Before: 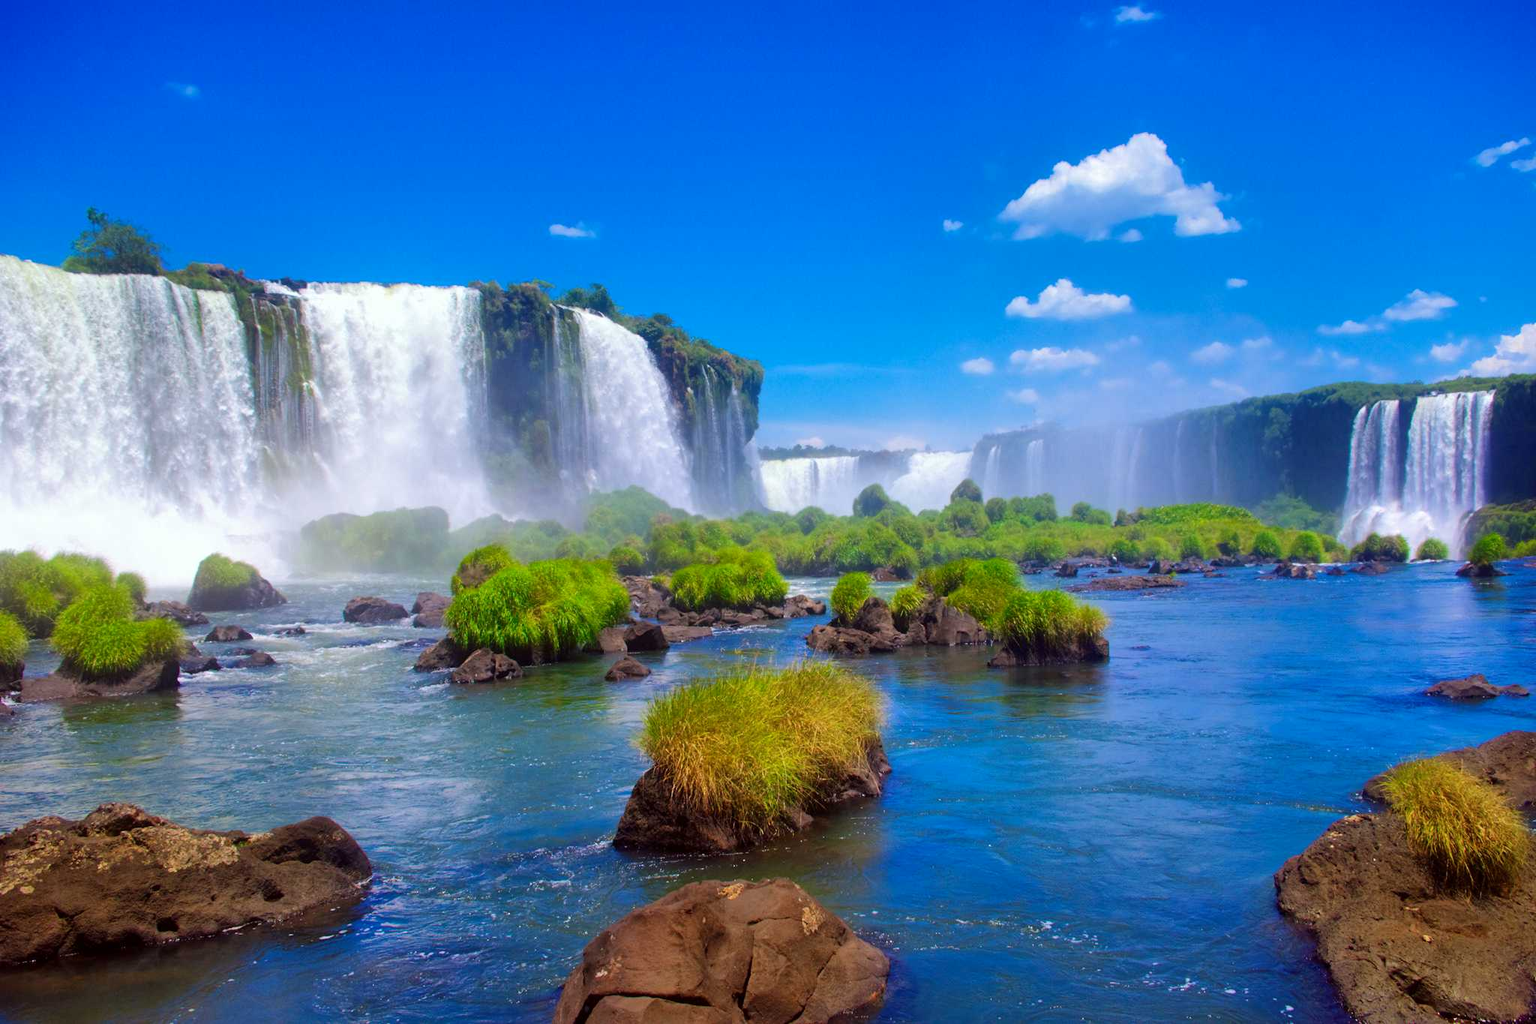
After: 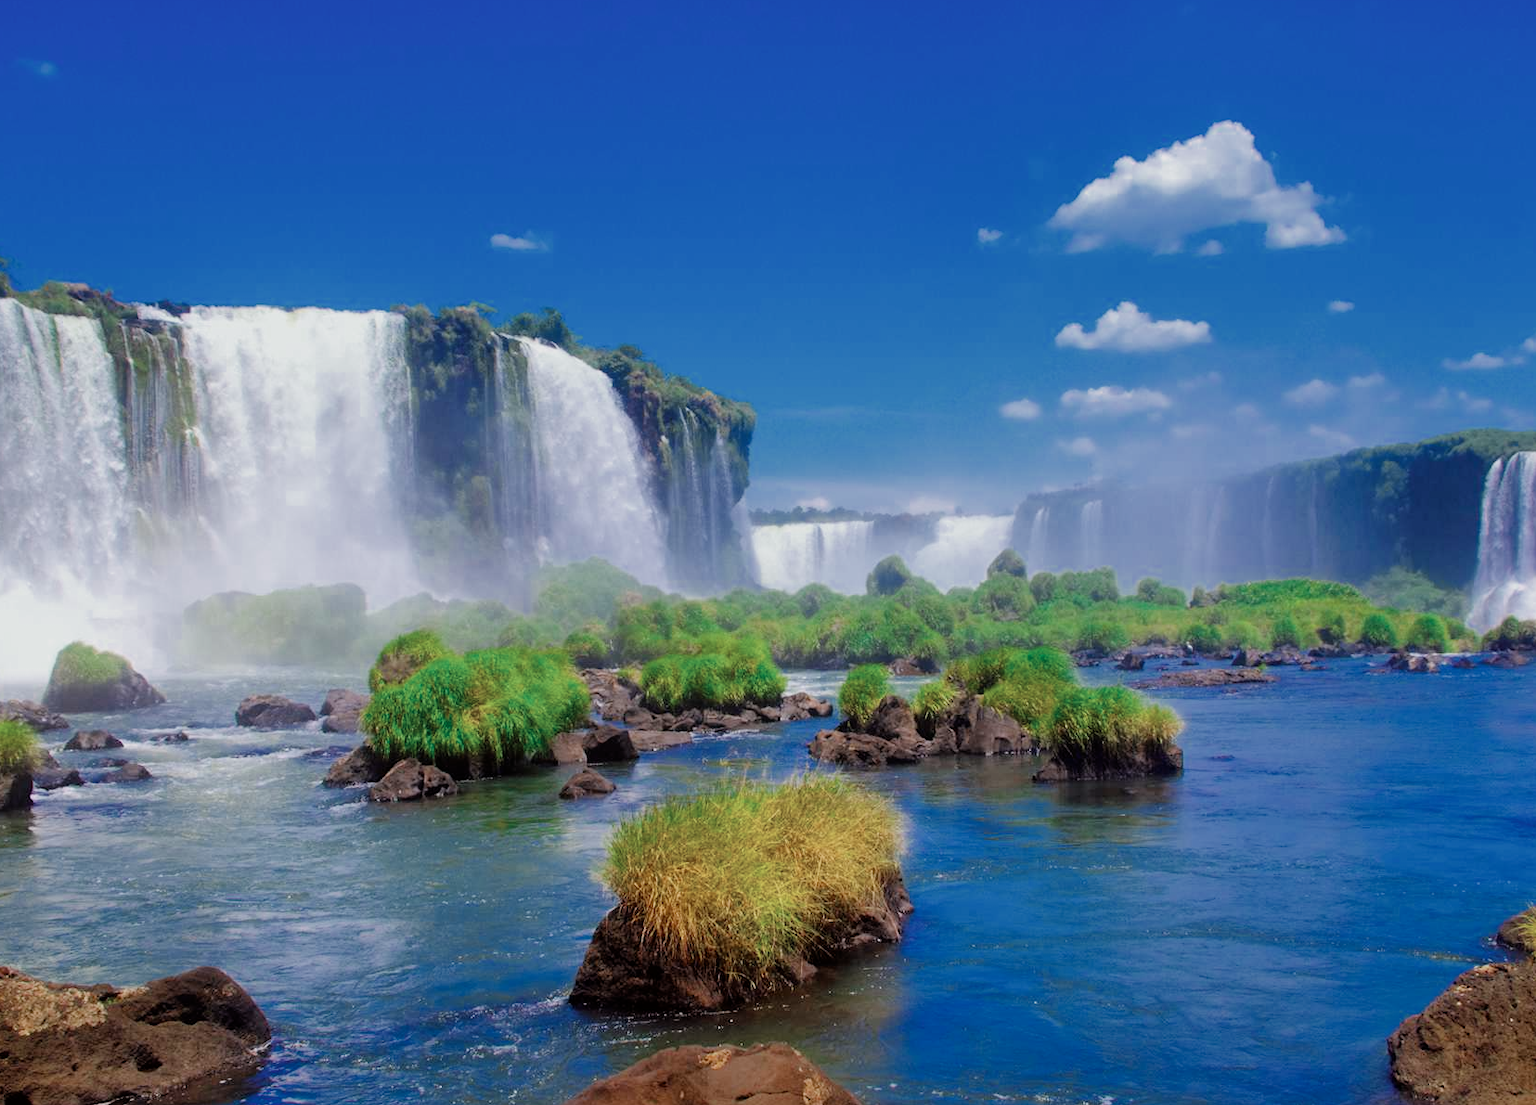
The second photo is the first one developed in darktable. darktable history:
tone equalizer: -8 EV -0.437 EV, -7 EV -0.358 EV, -6 EV -0.326 EV, -5 EV -0.251 EV, -3 EV 0.254 EV, -2 EV 0.304 EV, -1 EV 0.37 EV, +0 EV 0.404 EV, smoothing diameter 24.83%, edges refinement/feathering 5.73, preserve details guided filter
exposure: compensate highlight preservation false
crop: left 9.971%, top 3.479%, right 9.209%, bottom 9.242%
color zones: curves: ch0 [(0, 0.5) (0.125, 0.4) (0.25, 0.5) (0.375, 0.4) (0.5, 0.4) (0.625, 0.35) (0.75, 0.35) (0.875, 0.5)]; ch1 [(0, 0.35) (0.125, 0.45) (0.25, 0.35) (0.375, 0.35) (0.5, 0.35) (0.625, 0.35) (0.75, 0.45) (0.875, 0.35)]; ch2 [(0, 0.6) (0.125, 0.5) (0.25, 0.5) (0.375, 0.6) (0.5, 0.6) (0.625, 0.5) (0.75, 0.5) (0.875, 0.5)]
filmic rgb: black relative exposure -8 EV, white relative exposure 4.06 EV, hardness 4.16, iterations of high-quality reconstruction 0
